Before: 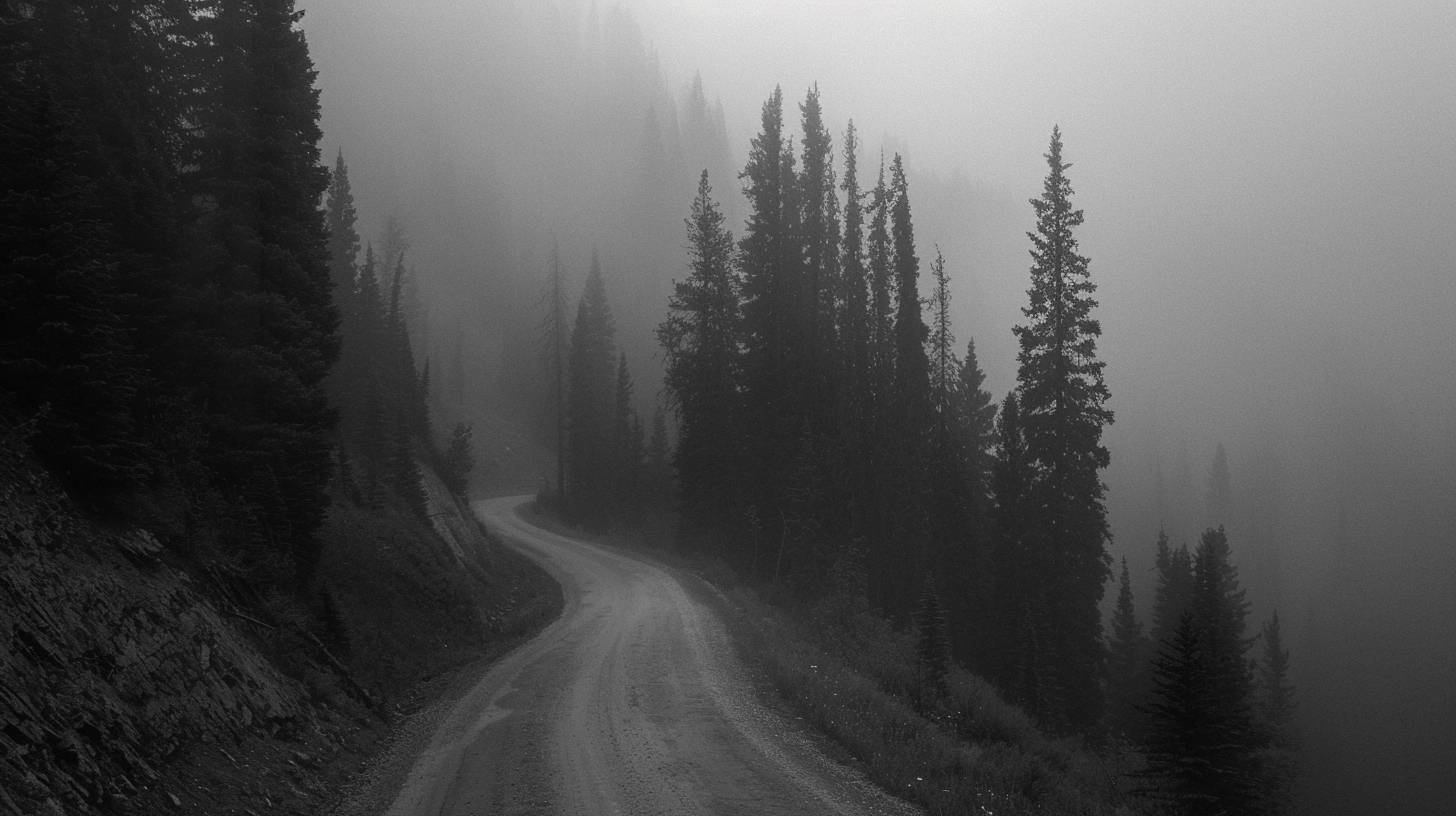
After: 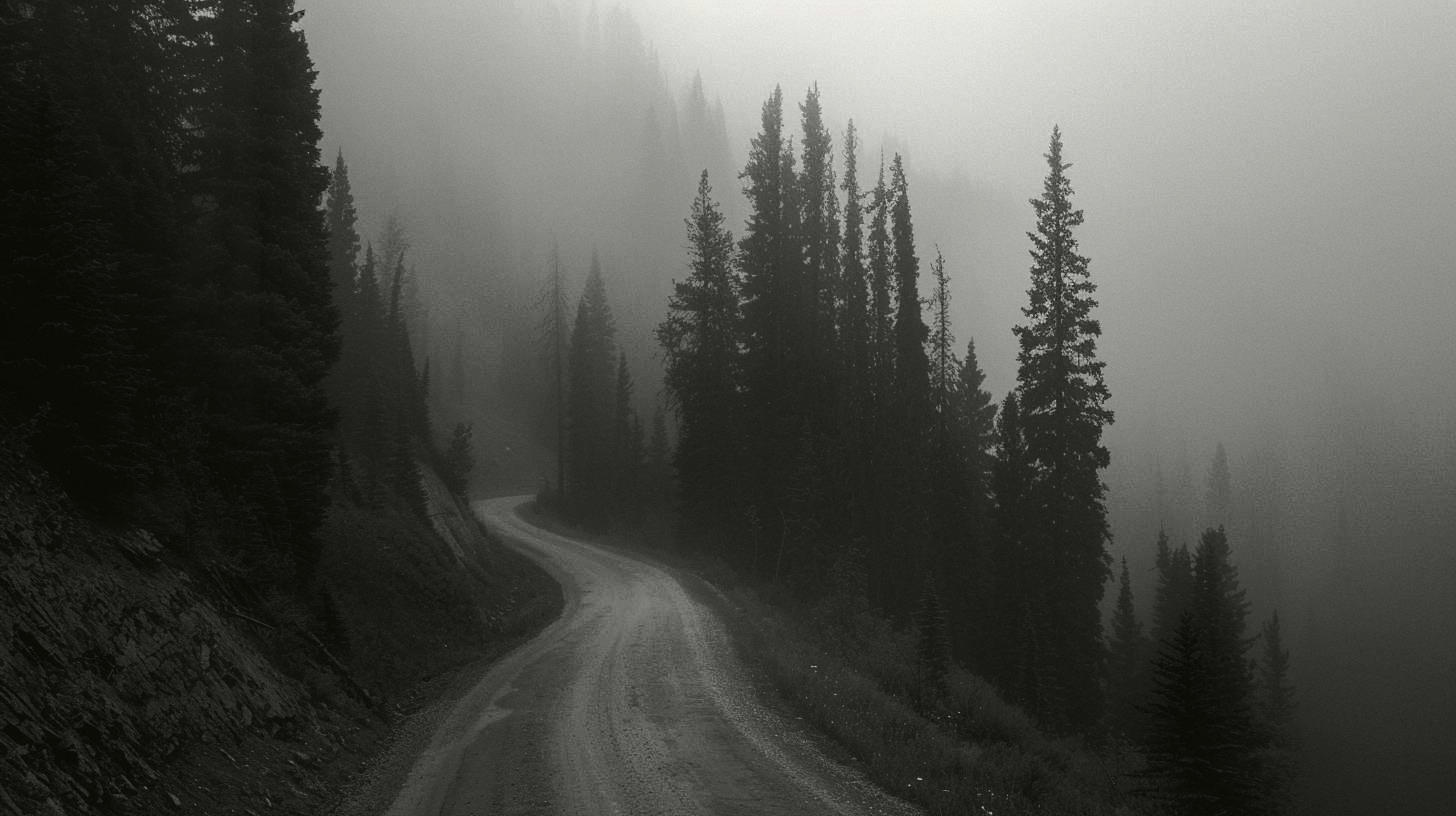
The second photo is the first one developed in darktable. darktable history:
tone curve: curves: ch0 [(0, 0.021) (0.059, 0.053) (0.212, 0.18) (0.337, 0.304) (0.495, 0.505) (0.725, 0.731) (0.89, 0.919) (1, 1)]; ch1 [(0, 0) (0.094, 0.081) (0.285, 0.299) (0.403, 0.436) (0.479, 0.475) (0.54, 0.55) (0.615, 0.637) (0.683, 0.688) (1, 1)]; ch2 [(0, 0) (0.257, 0.217) (0.434, 0.434) (0.498, 0.507) (0.527, 0.542) (0.597, 0.587) (0.658, 0.595) (1, 1)], color space Lab, independent channels, preserve colors none
